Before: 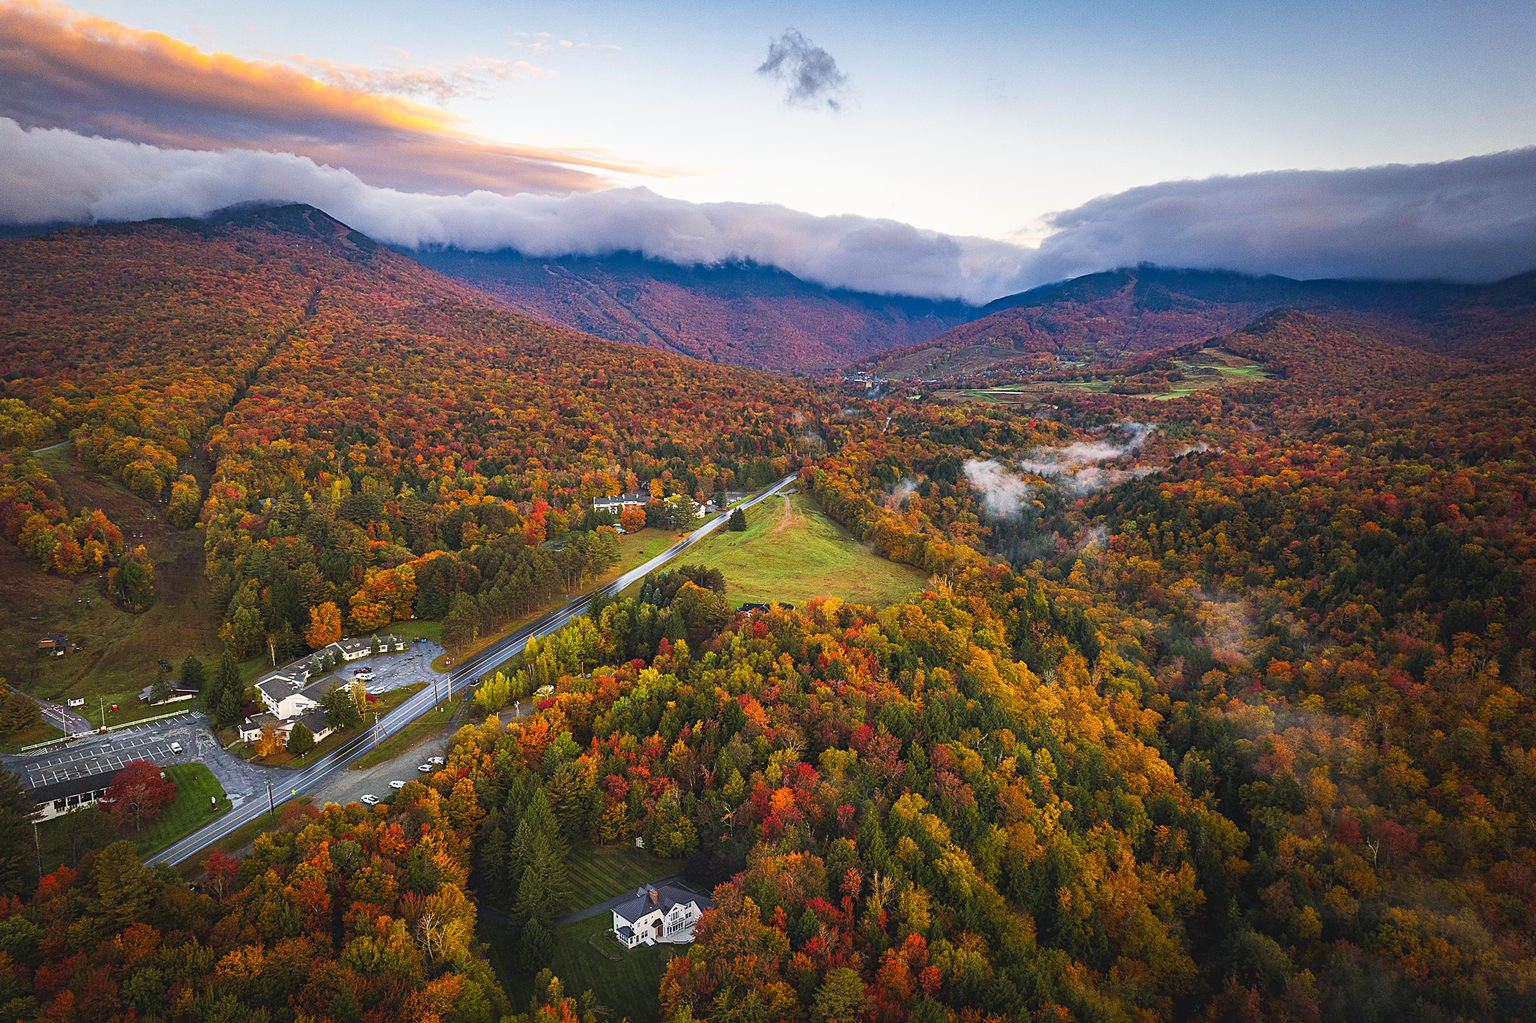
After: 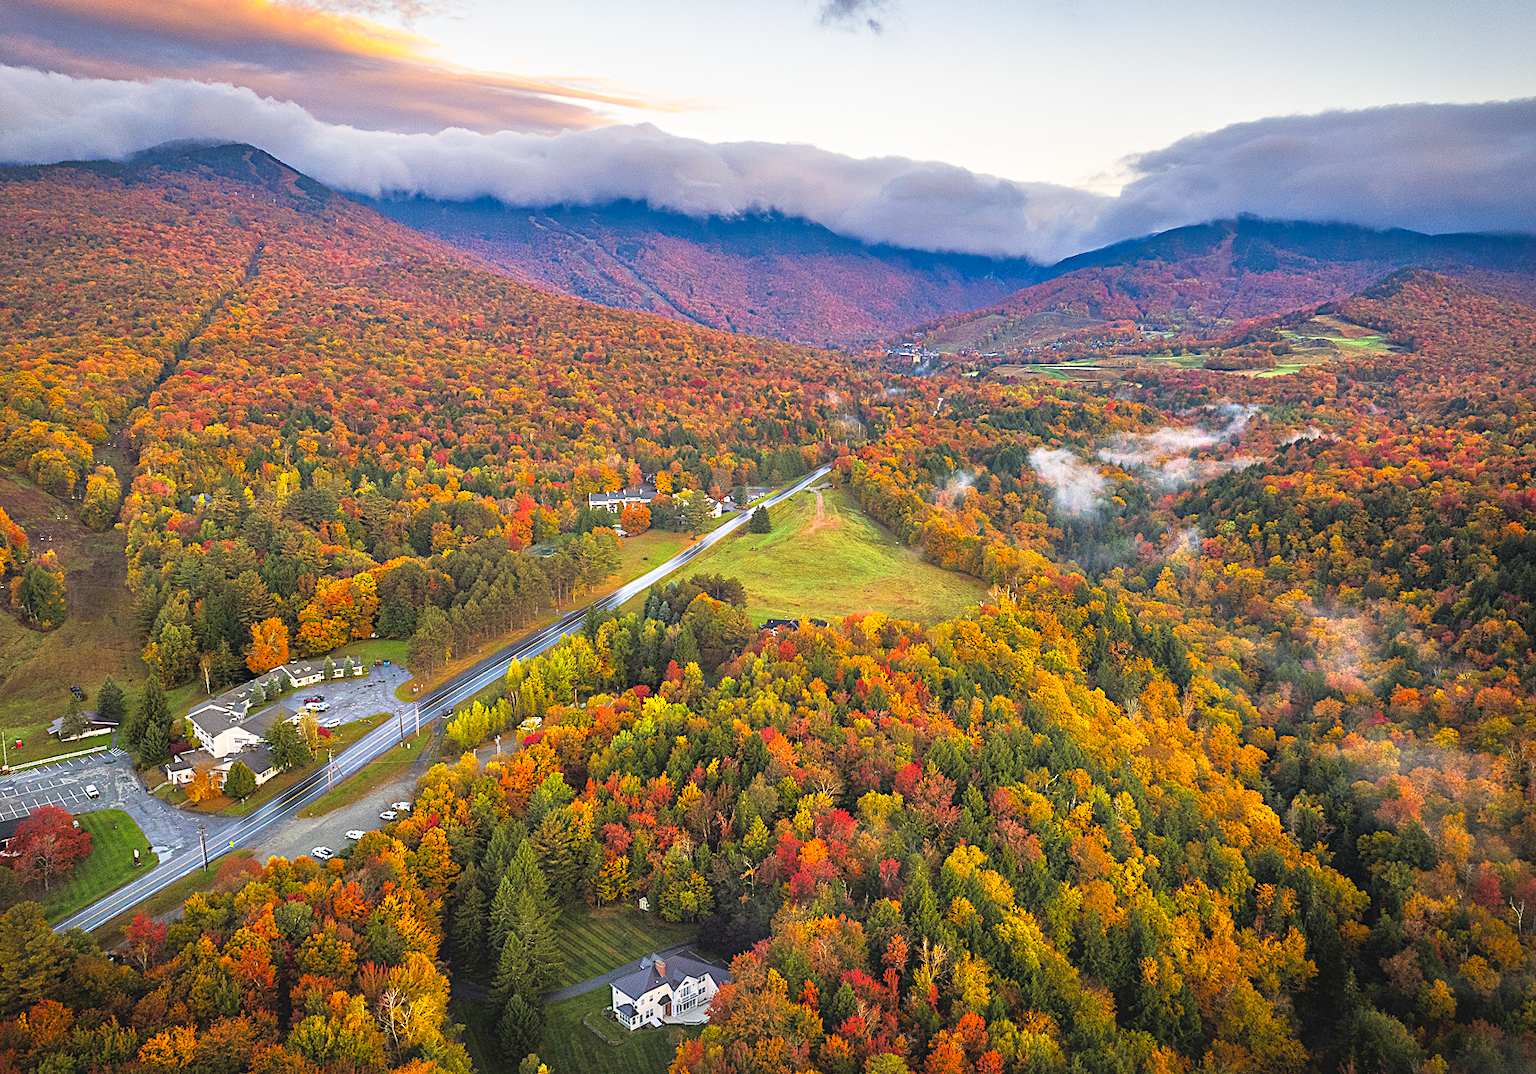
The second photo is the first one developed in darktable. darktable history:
exposure: black level correction 0.001, compensate highlight preservation false
crop: left 6.446%, top 8.188%, right 9.538%, bottom 3.548%
tone equalizer: -7 EV 0.15 EV, -6 EV 0.6 EV, -5 EV 1.15 EV, -4 EV 1.33 EV, -3 EV 1.15 EV, -2 EV 0.6 EV, -1 EV 0.15 EV, mask exposure compensation -0.5 EV
